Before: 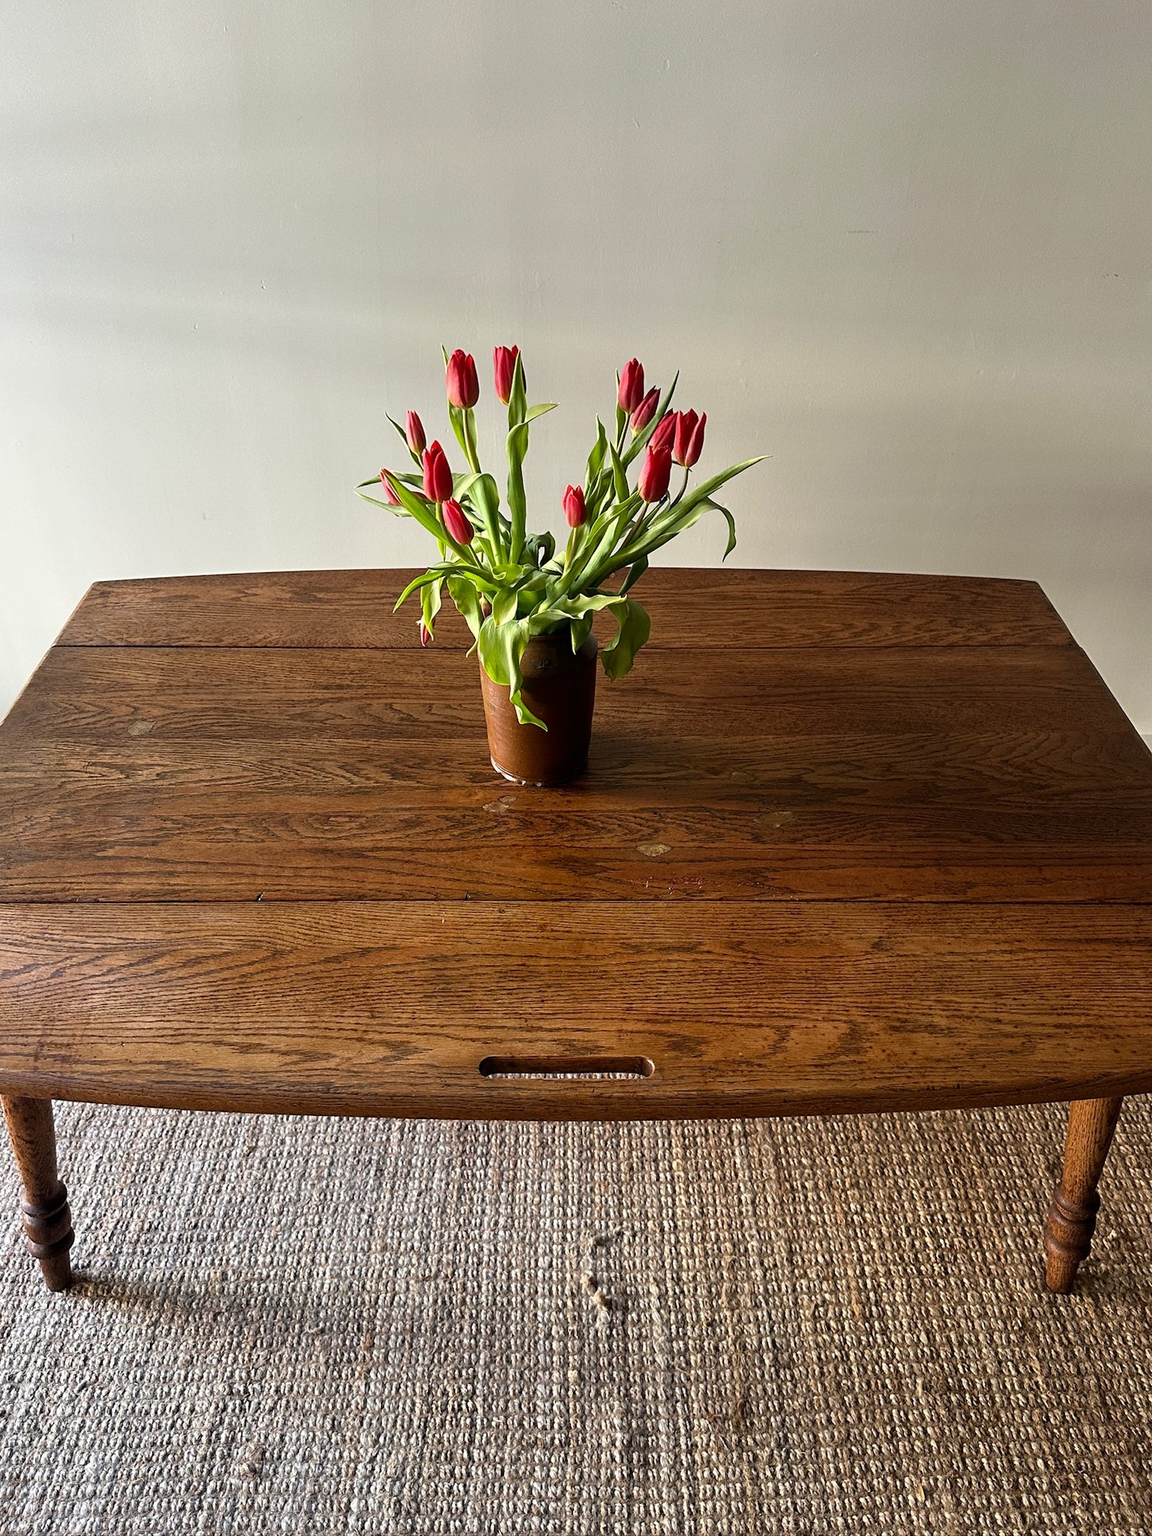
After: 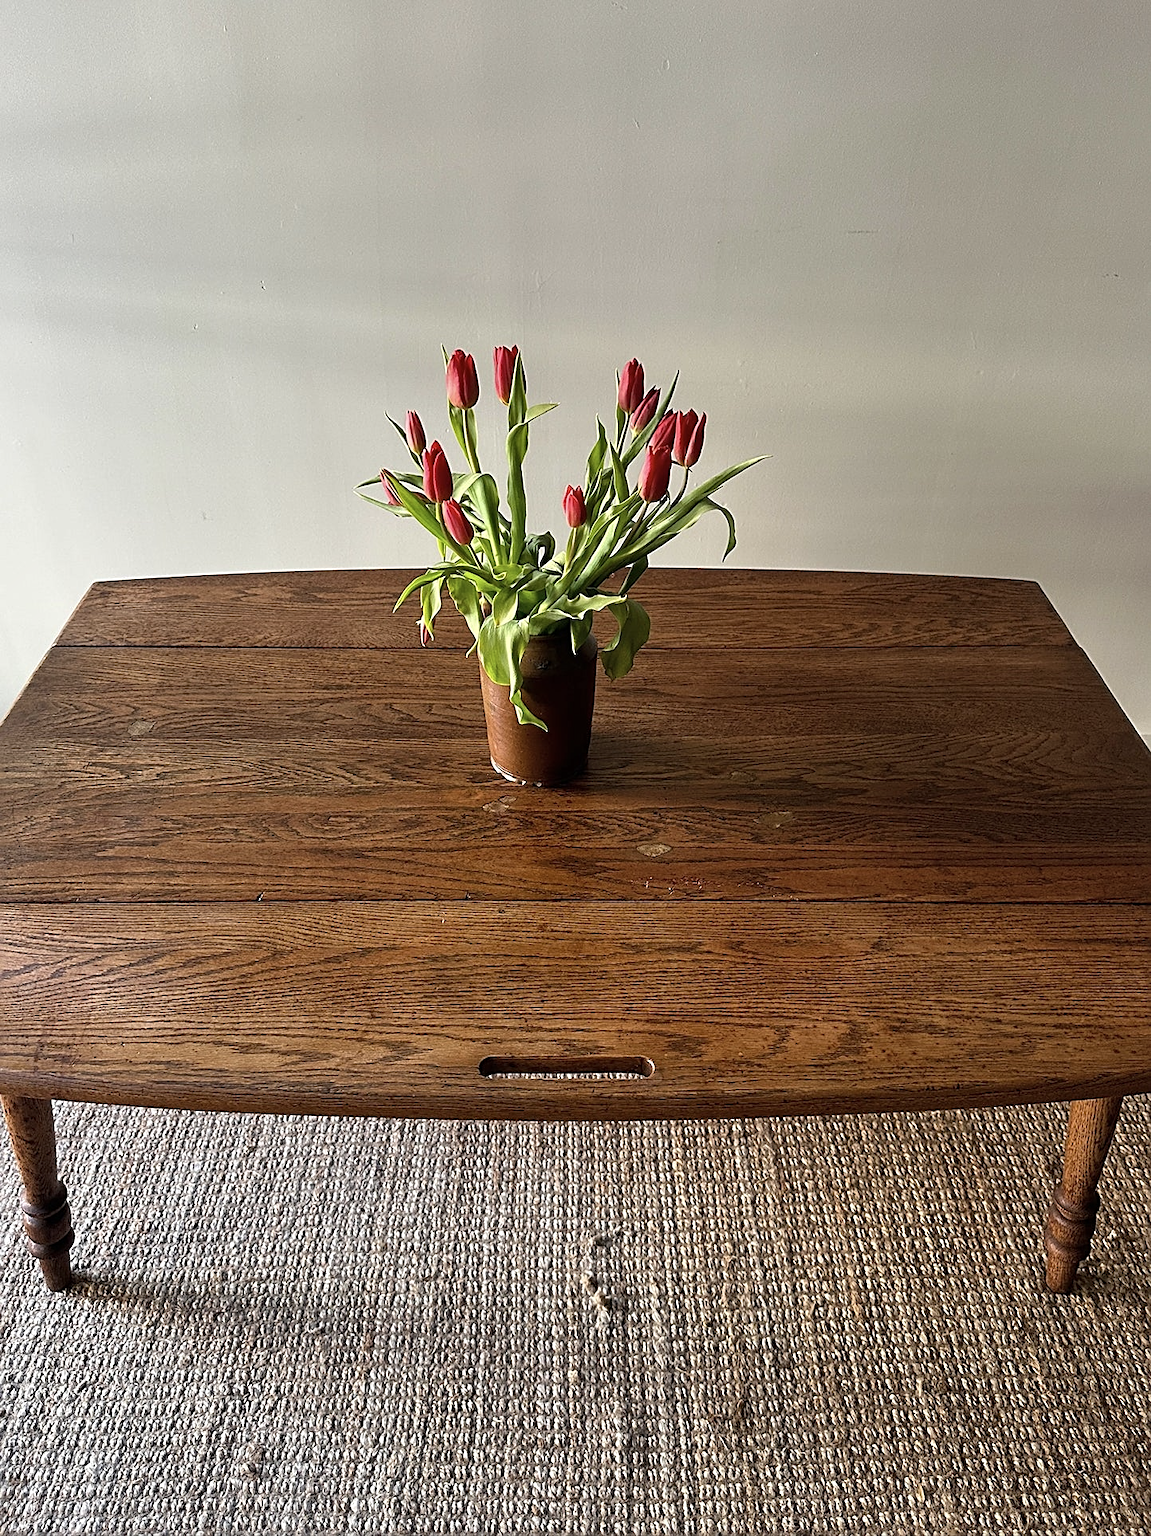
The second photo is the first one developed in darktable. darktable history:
shadows and highlights: shadows 29.61, highlights -30.42, low approximation 0.01, soften with gaussian
color correction: highlights b* -0.042, saturation 0.858
sharpen: on, module defaults
